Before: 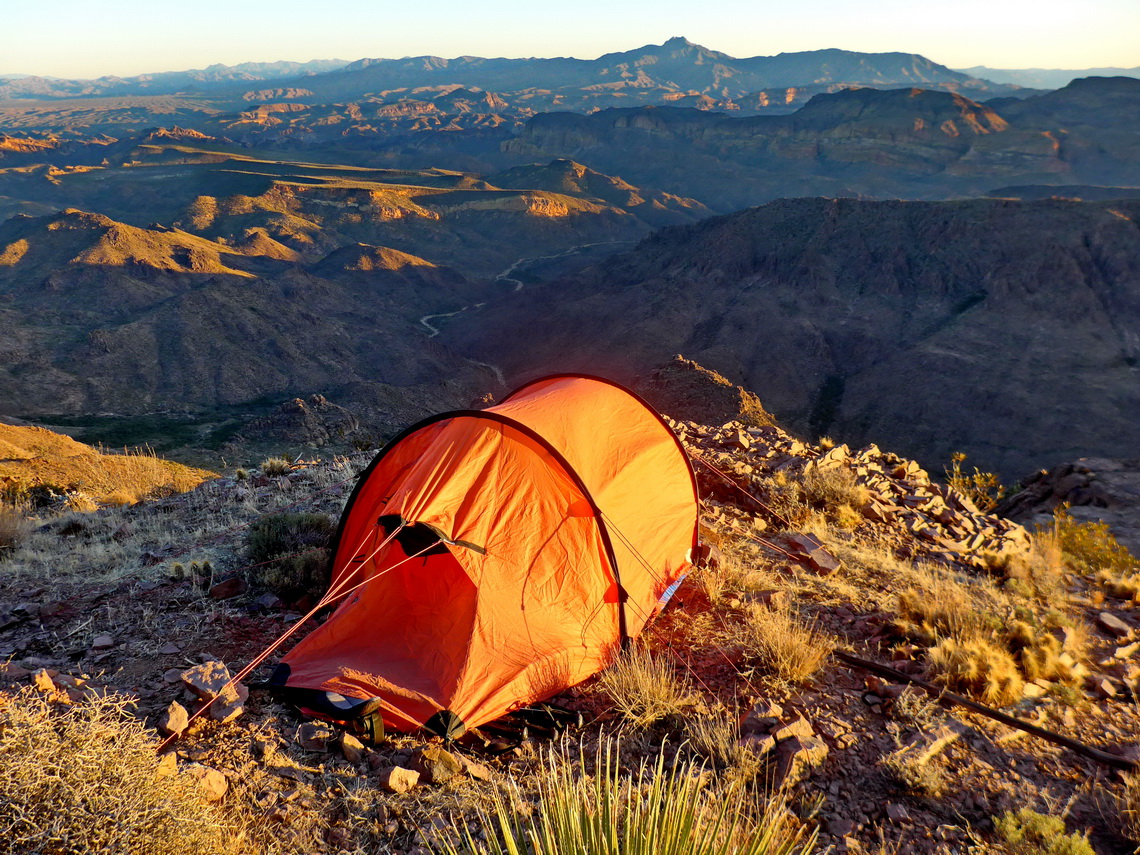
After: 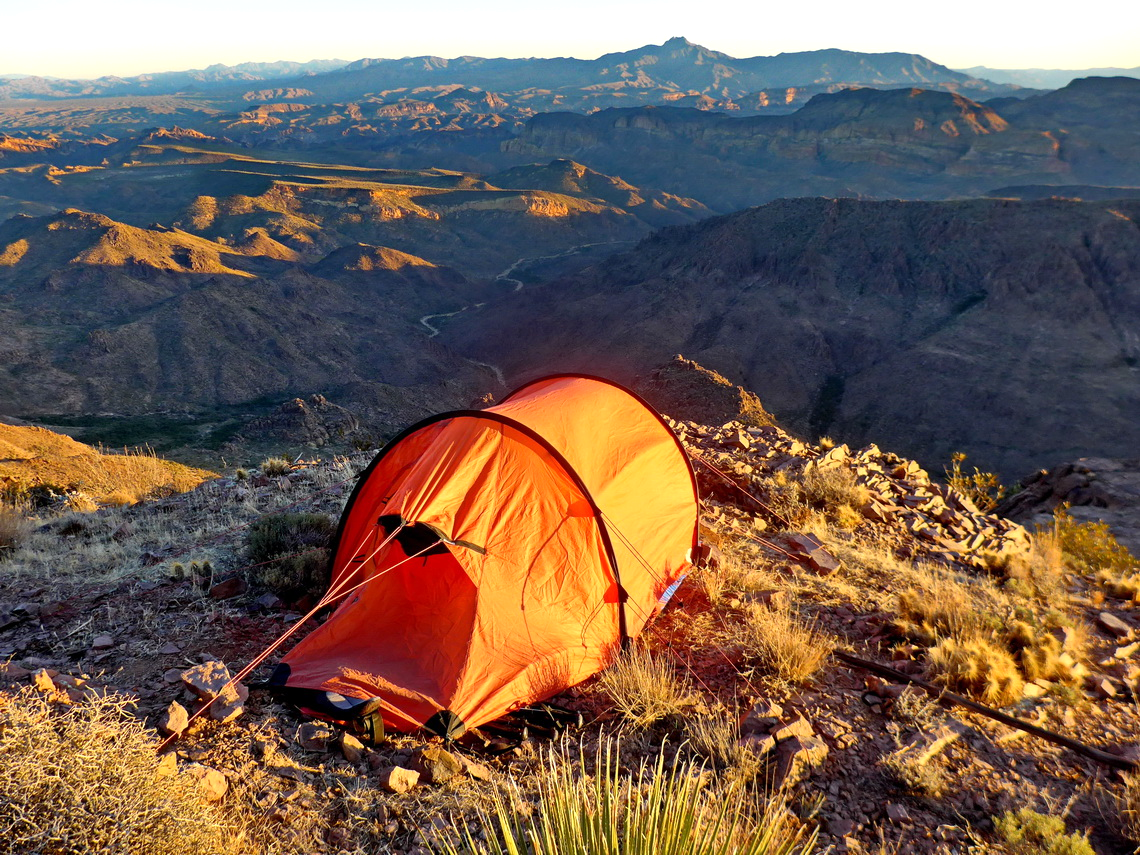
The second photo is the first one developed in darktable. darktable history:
exposure: exposure 0.235 EV, compensate highlight preservation false
